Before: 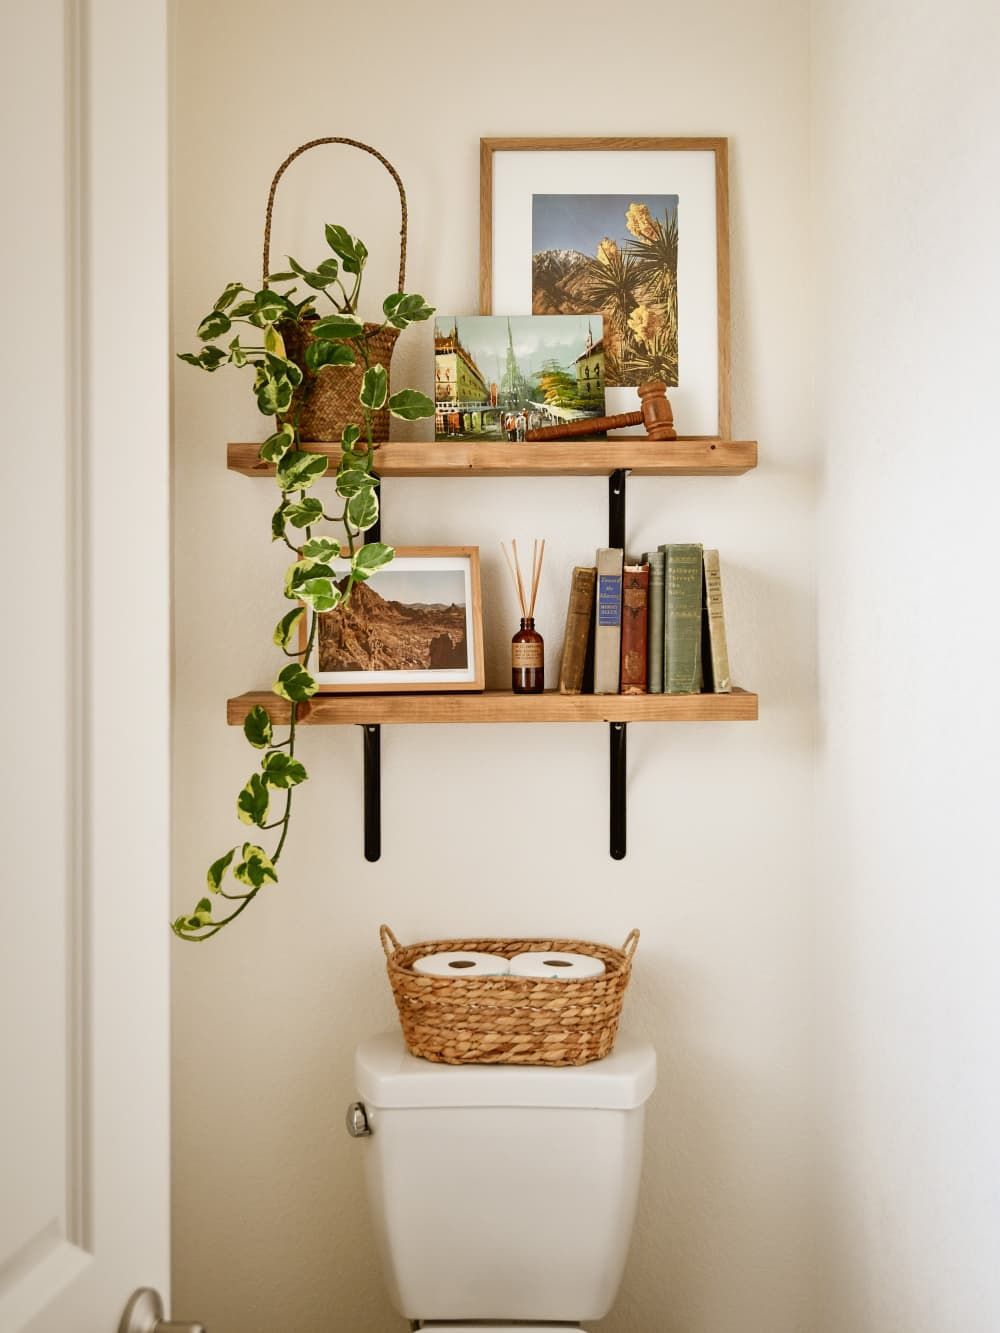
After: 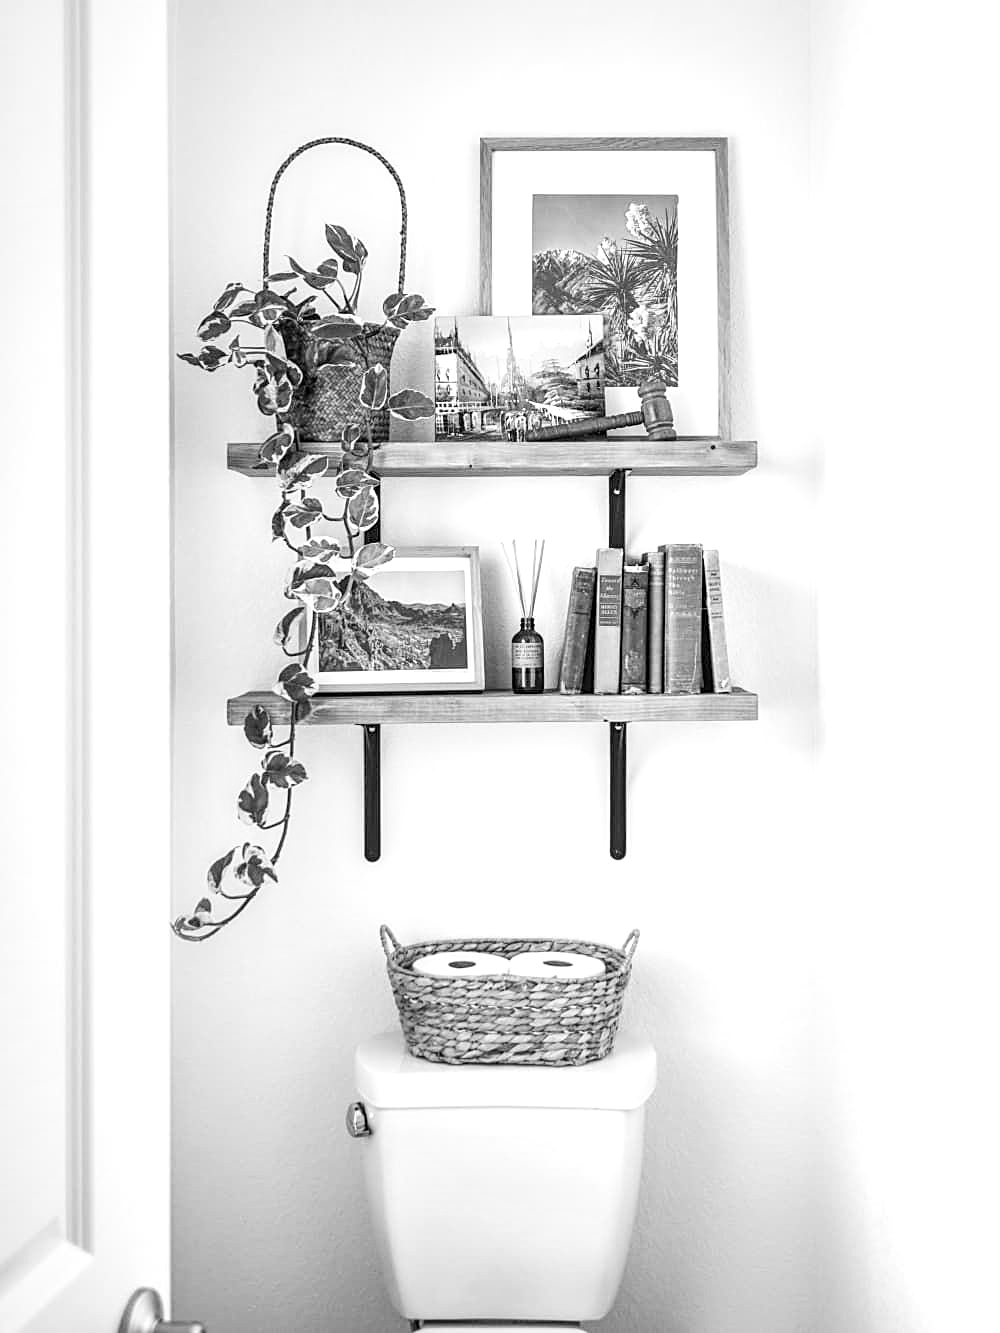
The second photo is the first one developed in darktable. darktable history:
exposure: black level correction 0, exposure 0.6 EV, compensate exposure bias true, compensate highlight preservation false
monochrome: on, module defaults
contrast brightness saturation: contrast 0.14, brightness 0.21
sharpen: on, module defaults
local contrast: highlights 25%, detail 150%
